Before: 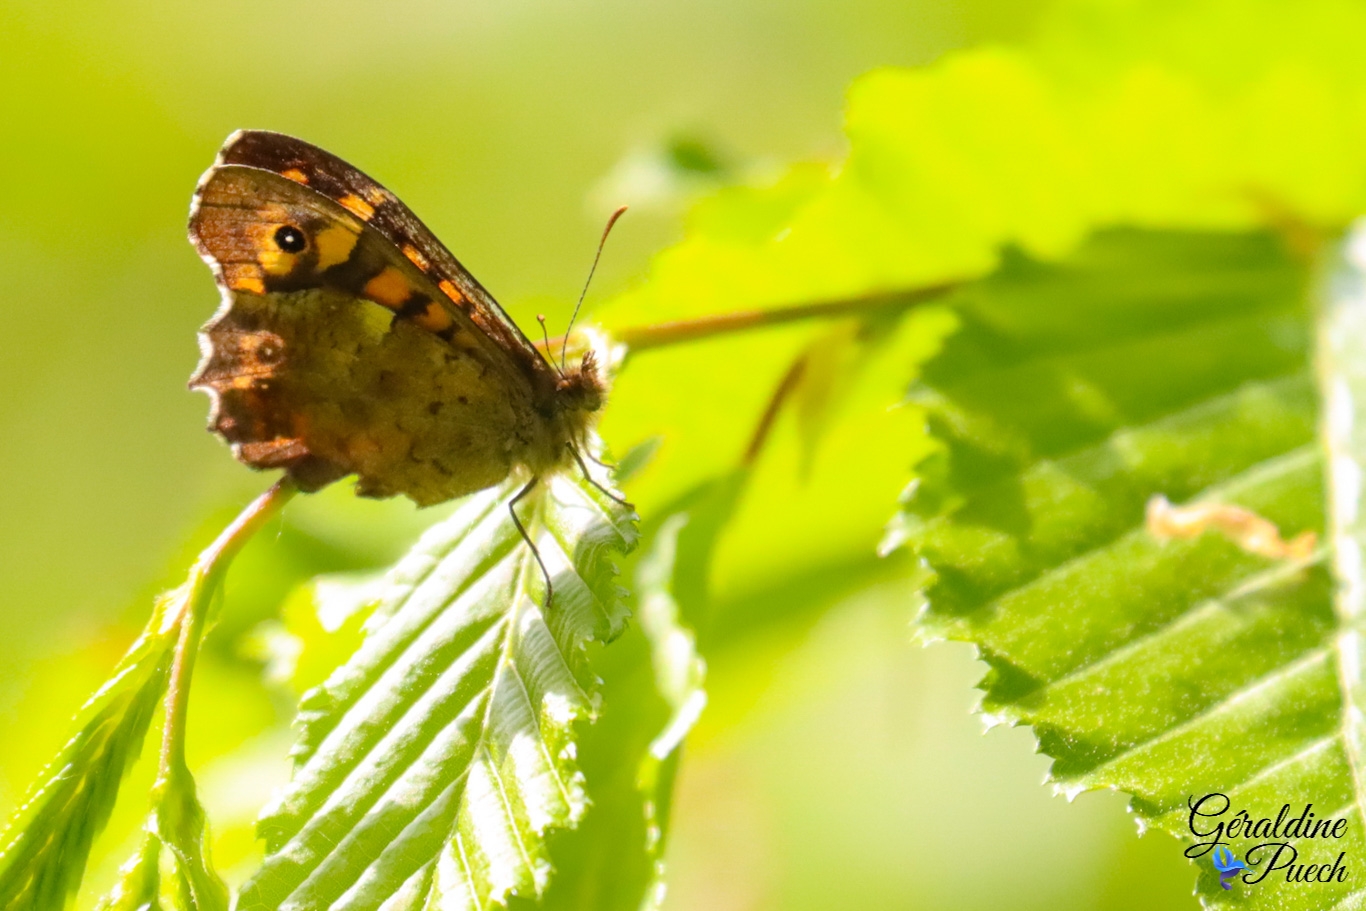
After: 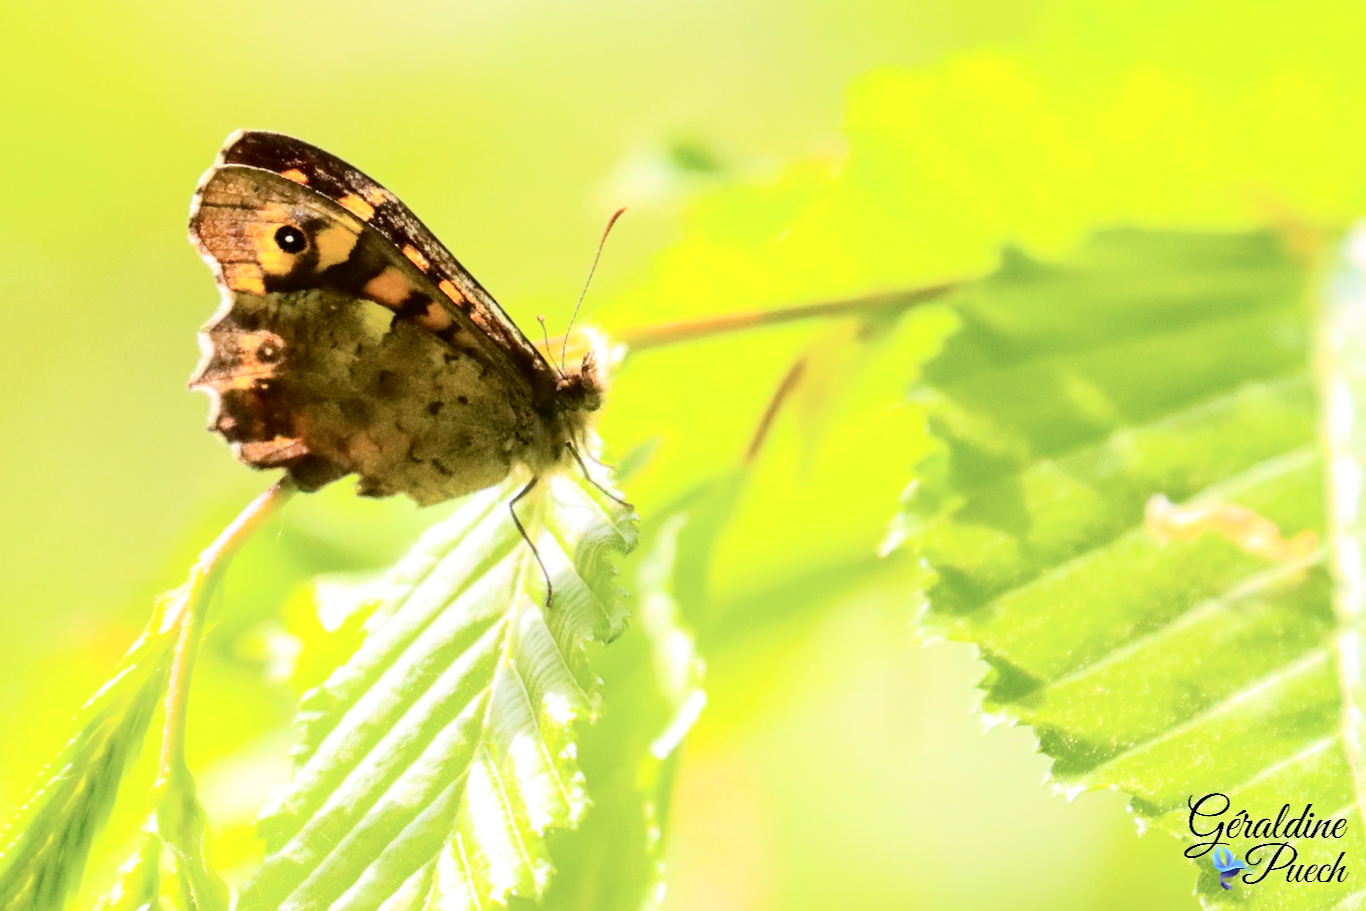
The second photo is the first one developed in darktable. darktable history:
tone curve: curves: ch0 [(0, 0) (0.003, 0.001) (0.011, 0.004) (0.025, 0.009) (0.044, 0.016) (0.069, 0.025) (0.1, 0.036) (0.136, 0.059) (0.177, 0.103) (0.224, 0.175) (0.277, 0.274) (0.335, 0.395) (0.399, 0.52) (0.468, 0.635) (0.543, 0.733) (0.623, 0.817) (0.709, 0.888) (0.801, 0.93) (0.898, 0.964) (1, 1)], color space Lab, independent channels, preserve colors none
tone equalizer: edges refinement/feathering 500, mask exposure compensation -1.57 EV, preserve details no
